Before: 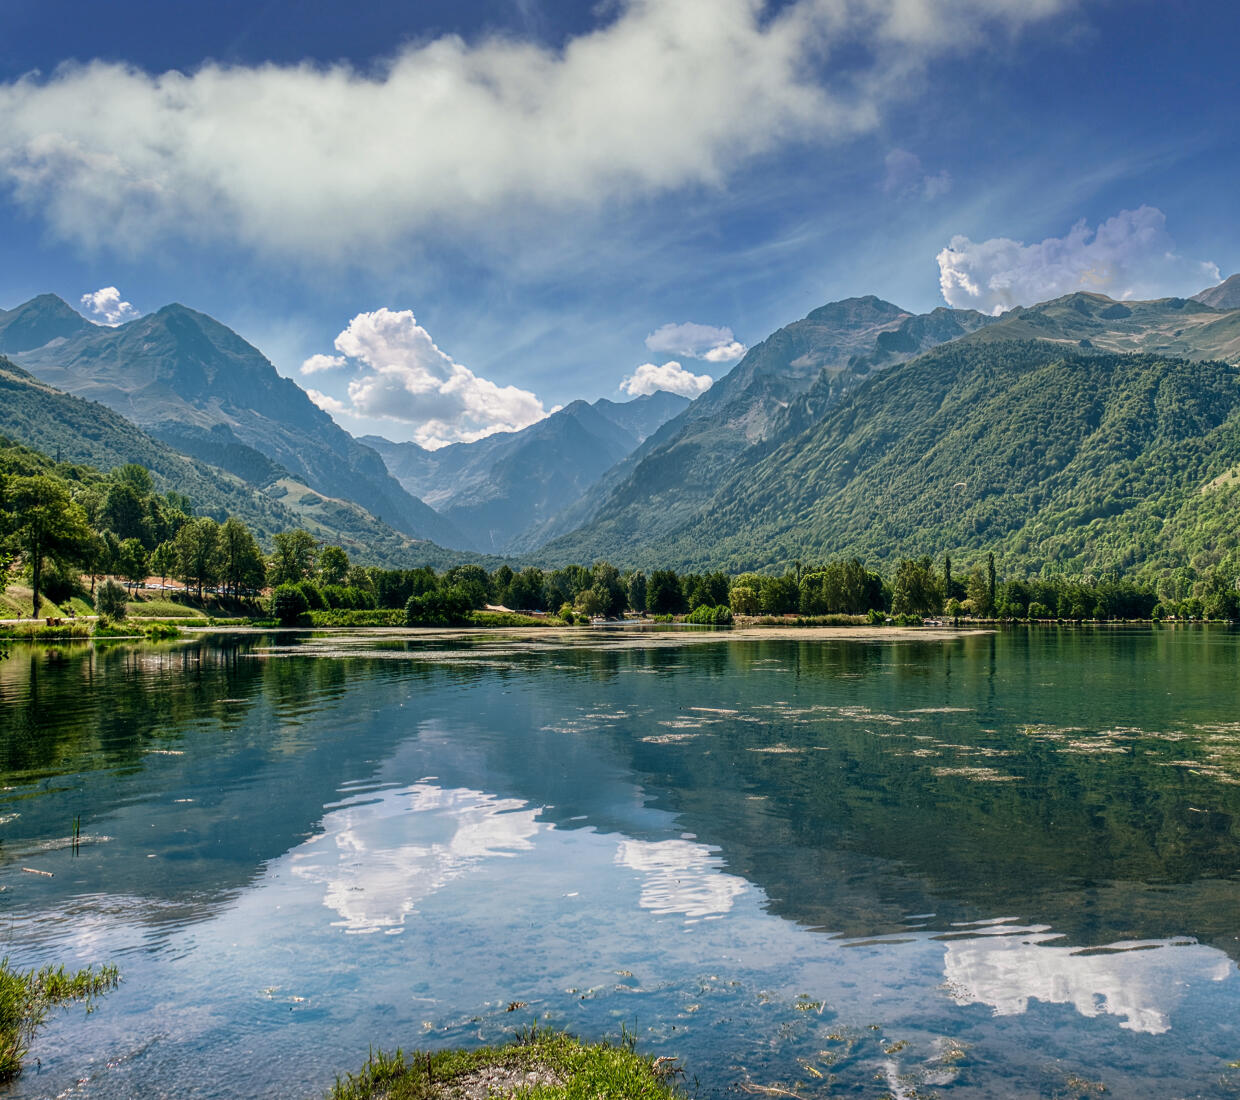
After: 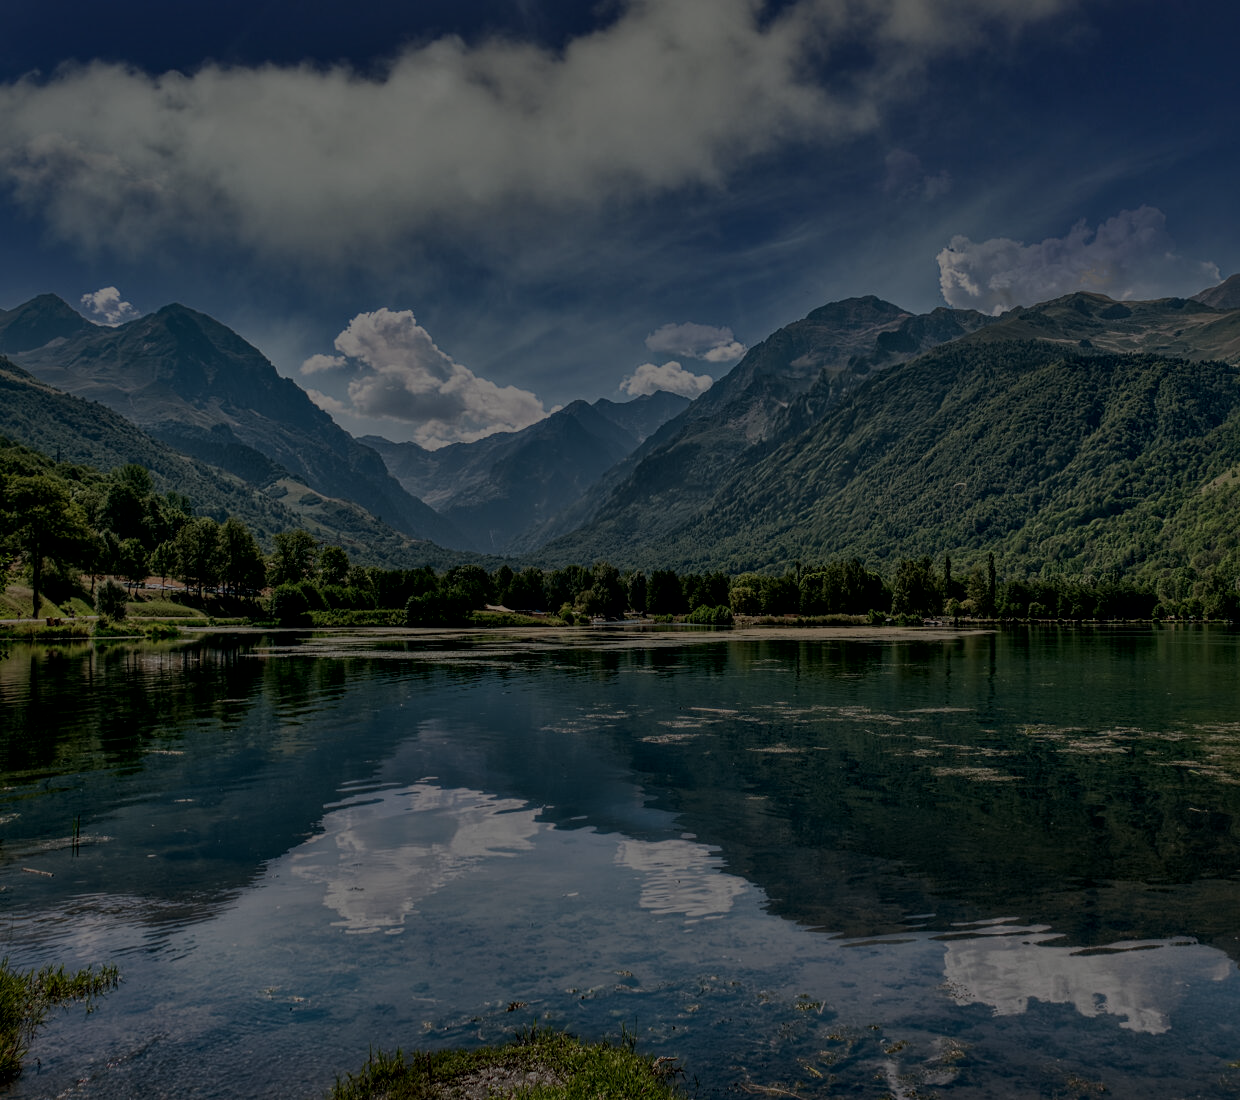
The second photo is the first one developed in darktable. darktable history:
exposure: exposure -2.446 EV, compensate highlight preservation false
local contrast: mode bilateral grid, contrast 20, coarseness 50, detail 148%, midtone range 0.2
tone equalizer: on, module defaults
